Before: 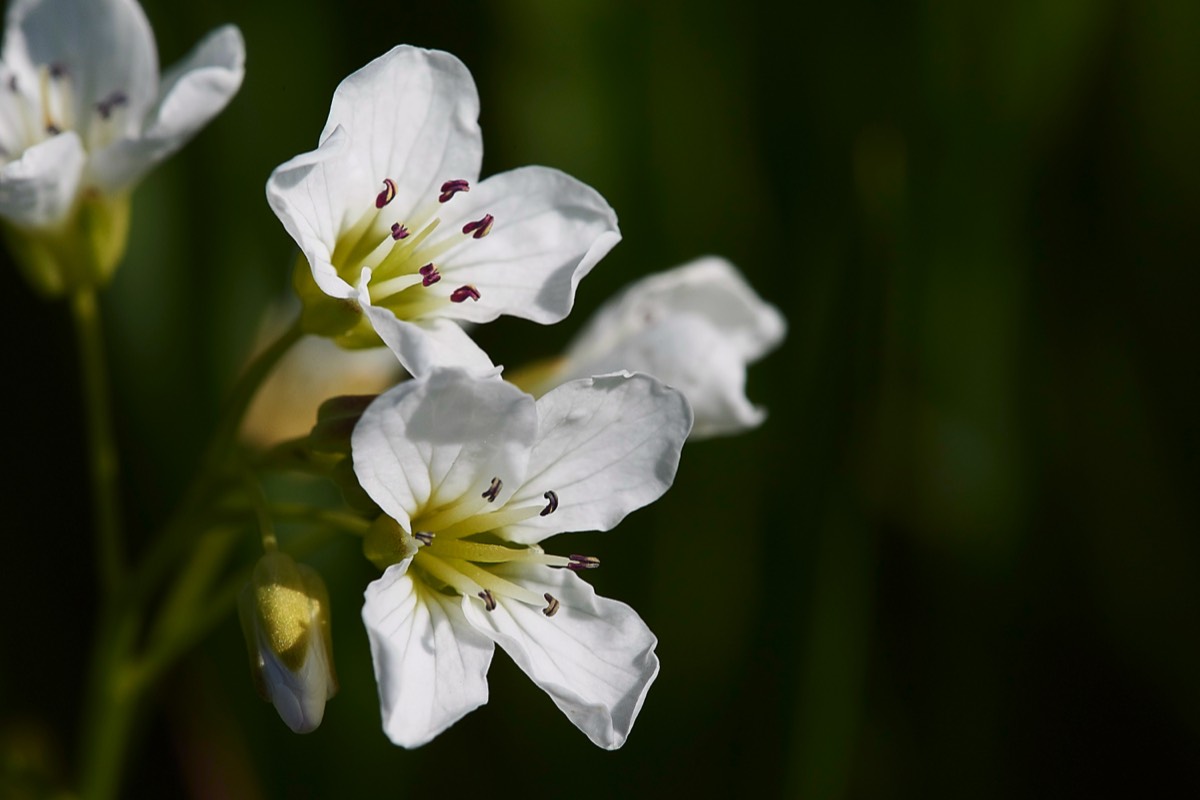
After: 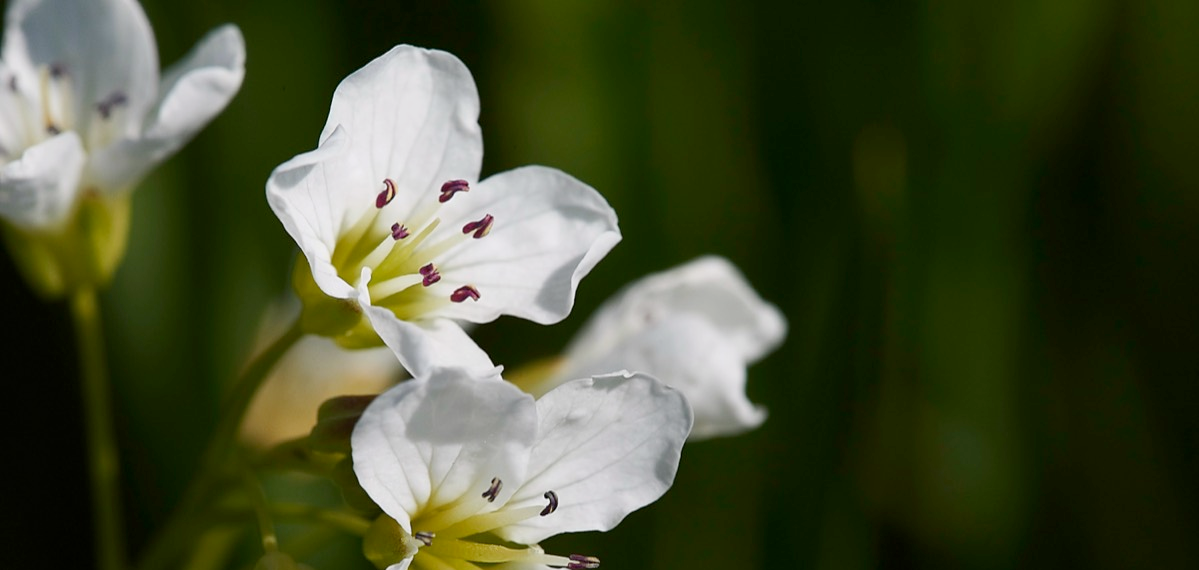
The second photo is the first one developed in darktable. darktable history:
crop: bottom 28.626%
